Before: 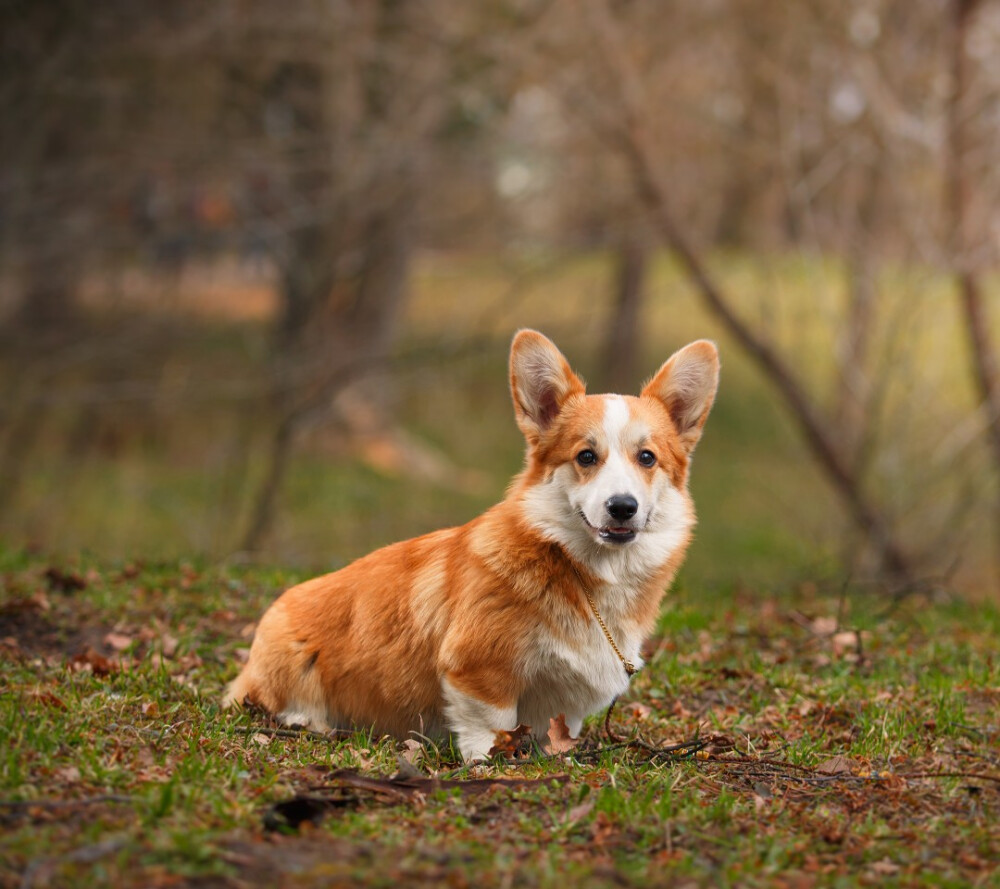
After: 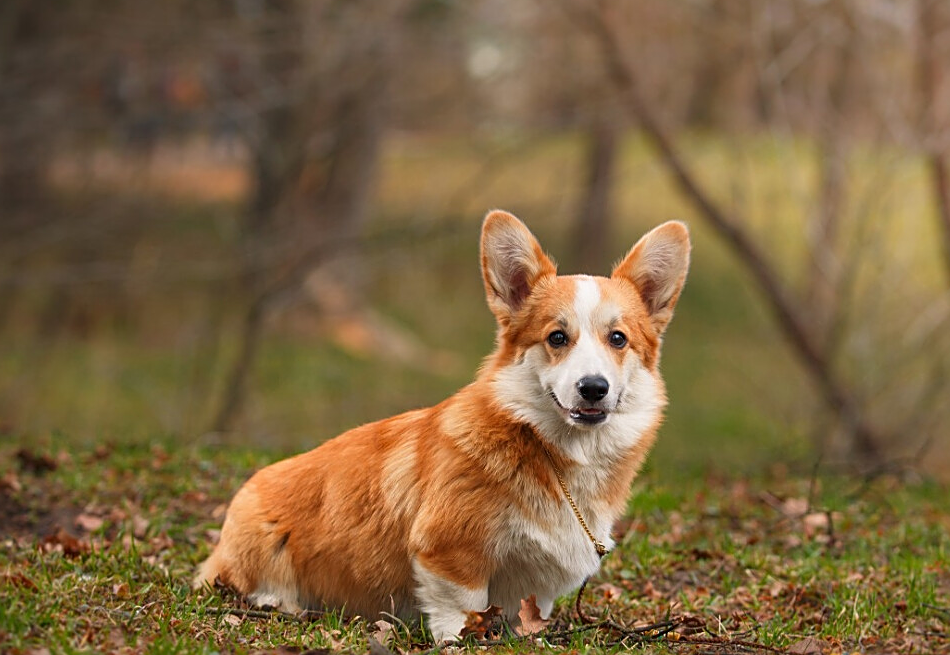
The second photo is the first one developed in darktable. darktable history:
crop and rotate: left 2.945%, top 13.417%, right 2.036%, bottom 12.87%
sharpen: on, module defaults
